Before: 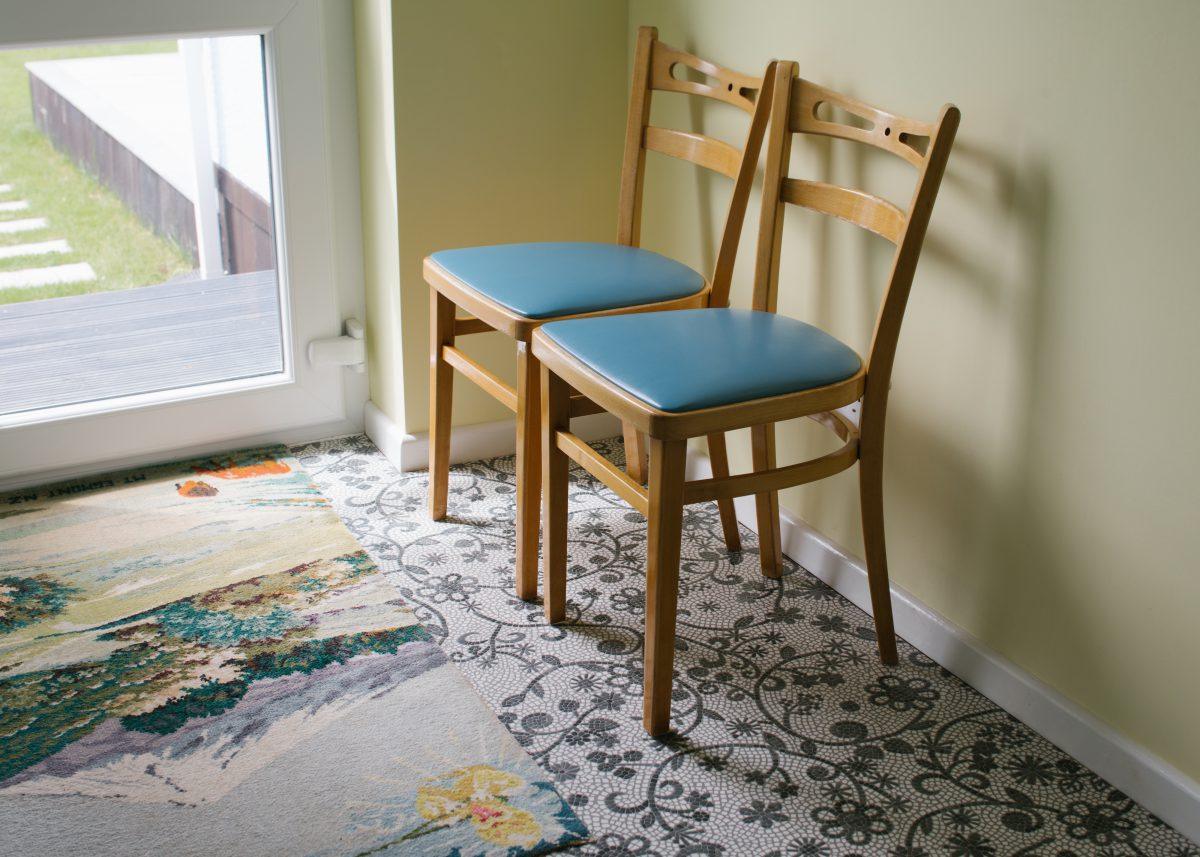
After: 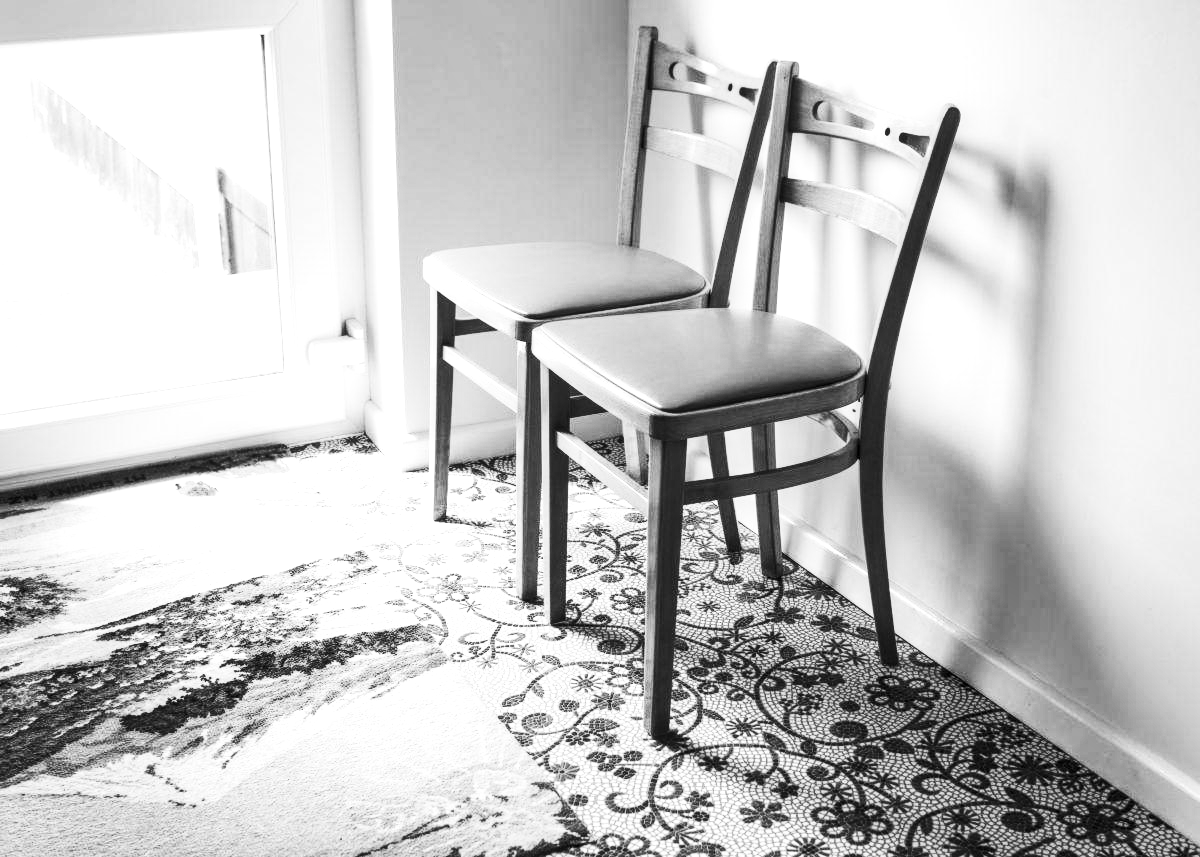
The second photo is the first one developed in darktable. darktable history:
monochrome: on, module defaults
shadows and highlights: shadows 20.91, highlights -35.45, soften with gaussian
white balance: red 1.004, blue 1.024
exposure: exposure 0.999 EV, compensate highlight preservation false
local contrast: detail 130%
contrast brightness saturation: contrast 0.4, brightness 0.05, saturation 0.25
